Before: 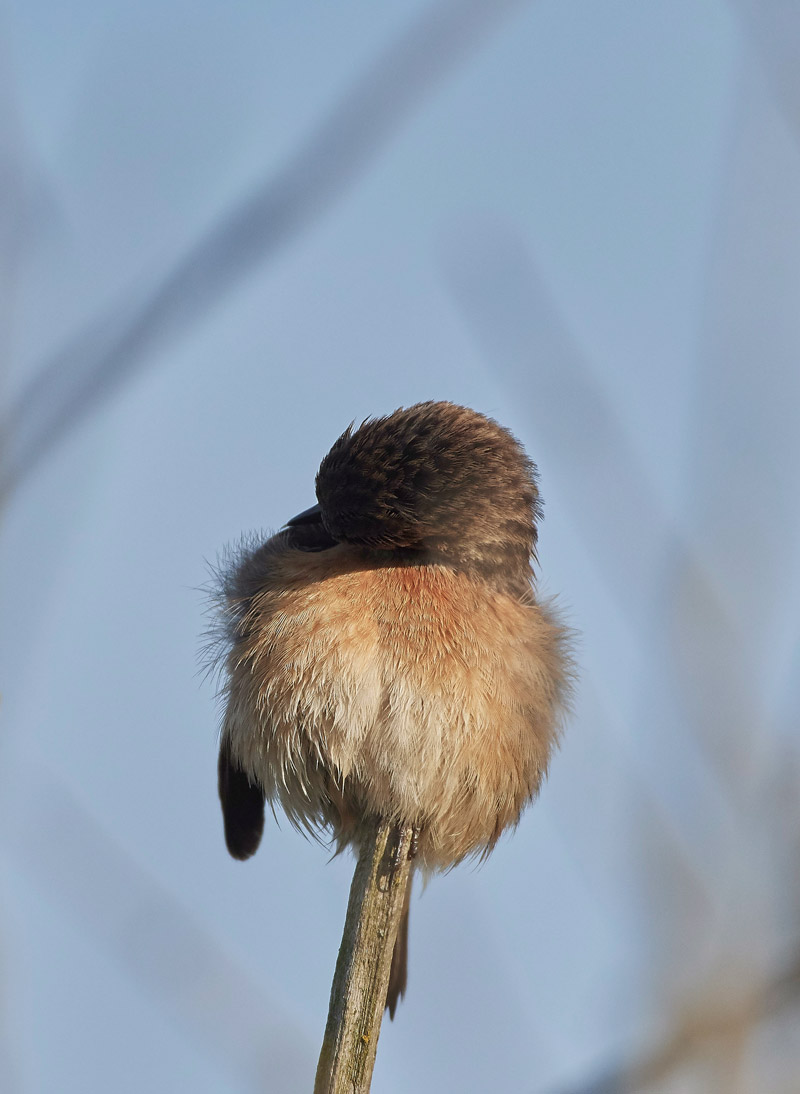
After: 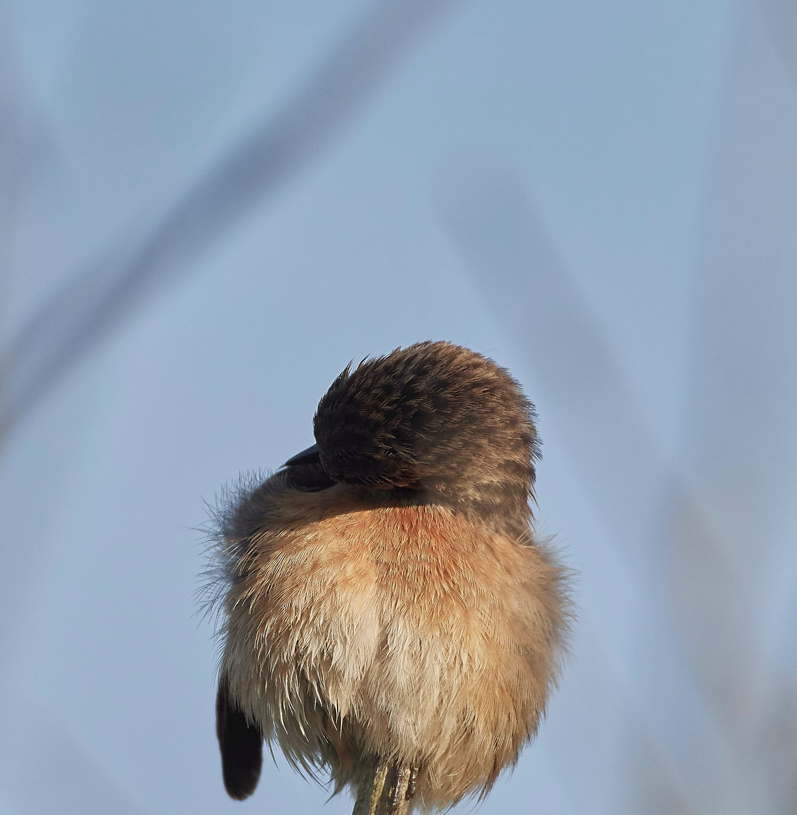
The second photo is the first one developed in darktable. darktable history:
crop: left 0.307%, top 5.495%, bottom 19.918%
